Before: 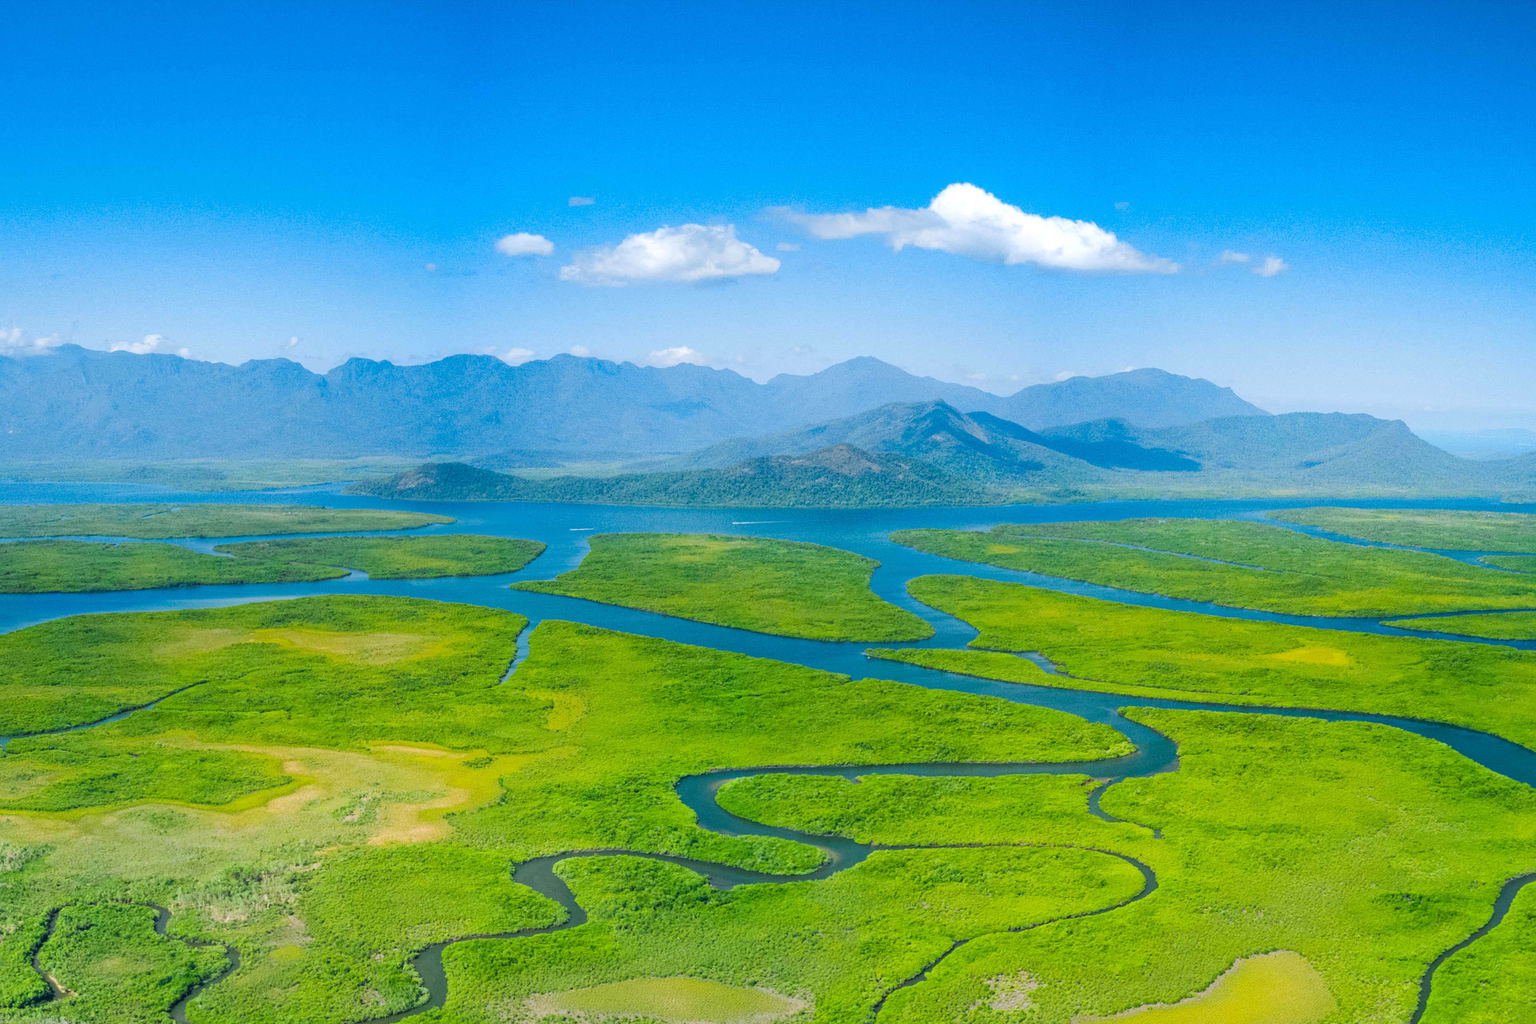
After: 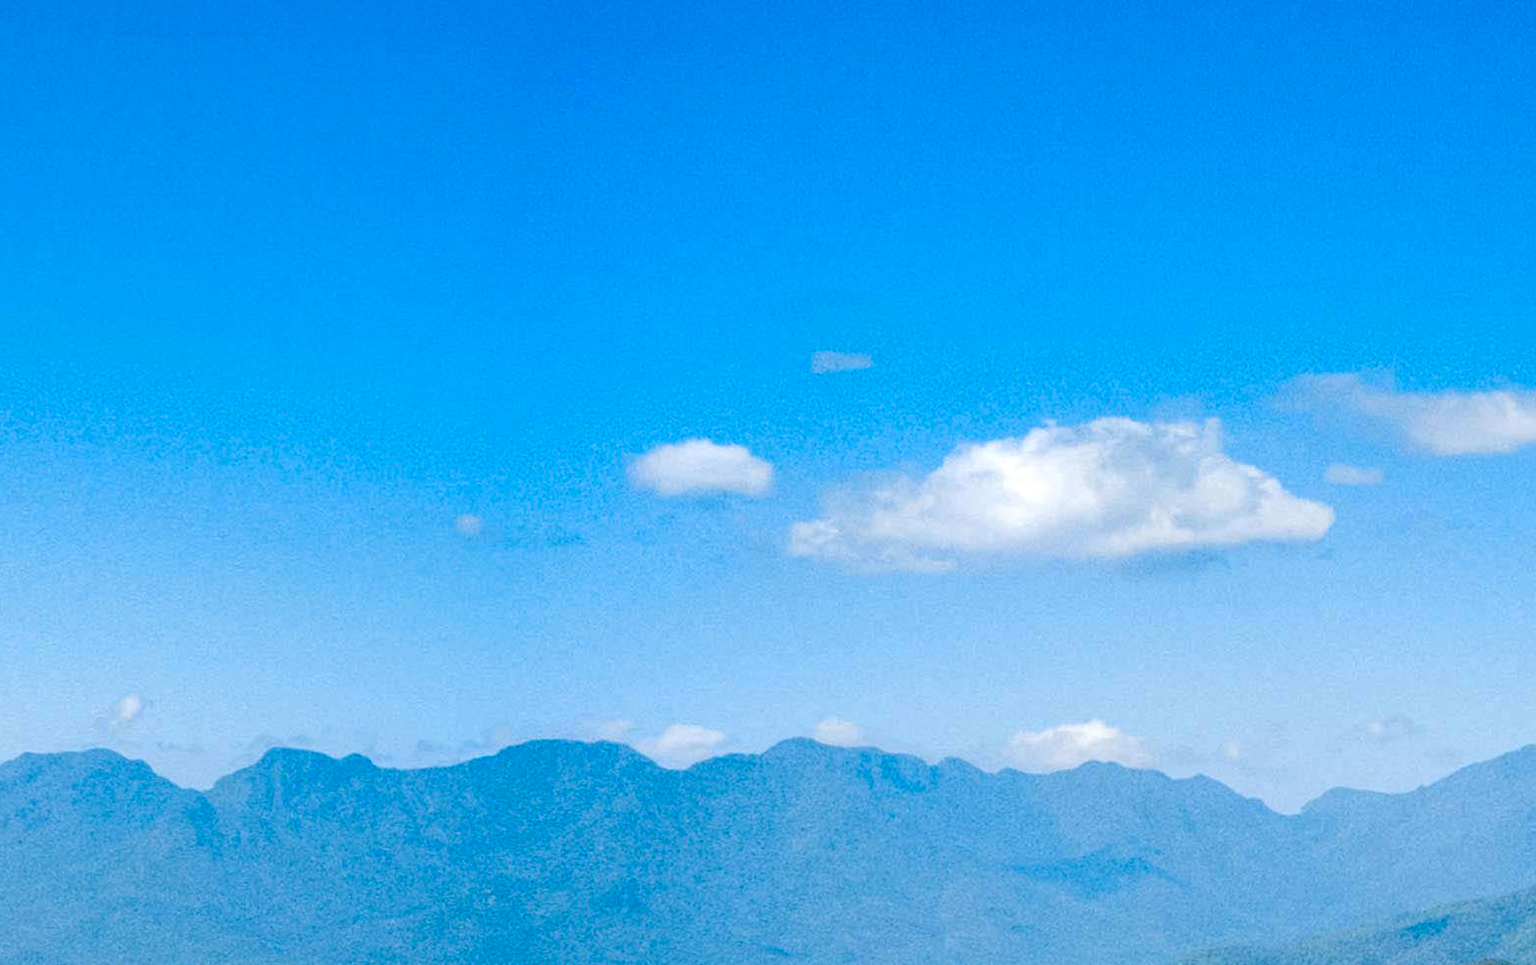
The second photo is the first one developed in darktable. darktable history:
haze removal: compatibility mode true, adaptive false
crop: left 15.71%, top 5.426%, right 43.857%, bottom 56.428%
